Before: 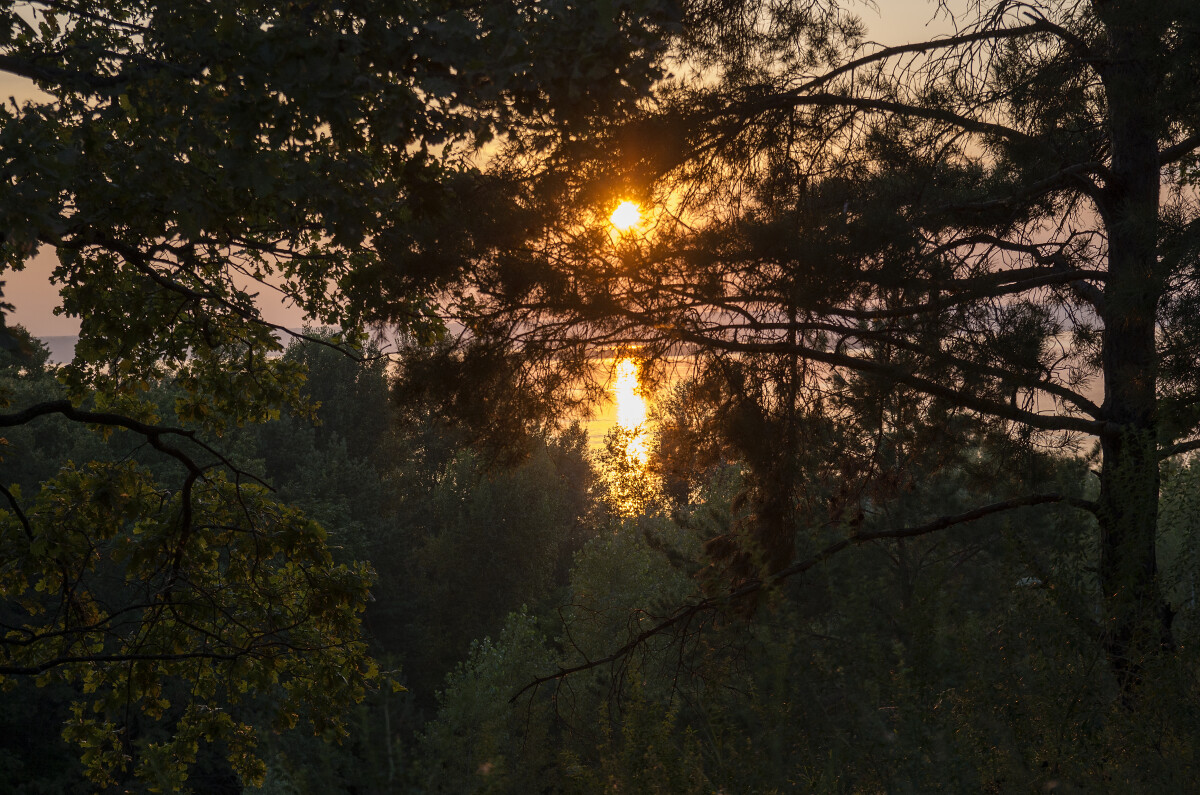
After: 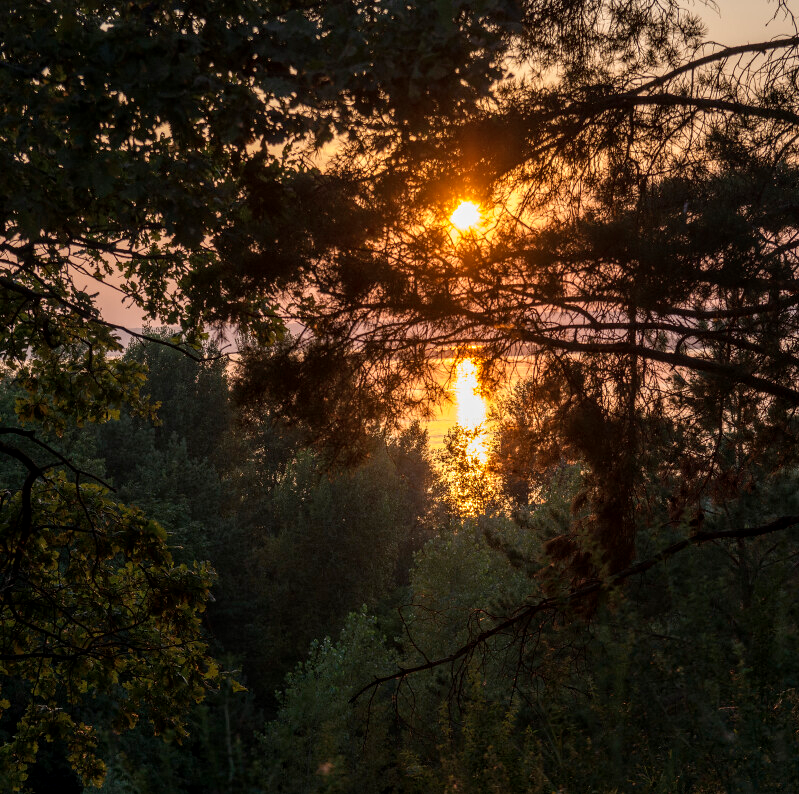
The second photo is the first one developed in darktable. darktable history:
crop and rotate: left 13.333%, right 20.02%
local contrast: on, module defaults
